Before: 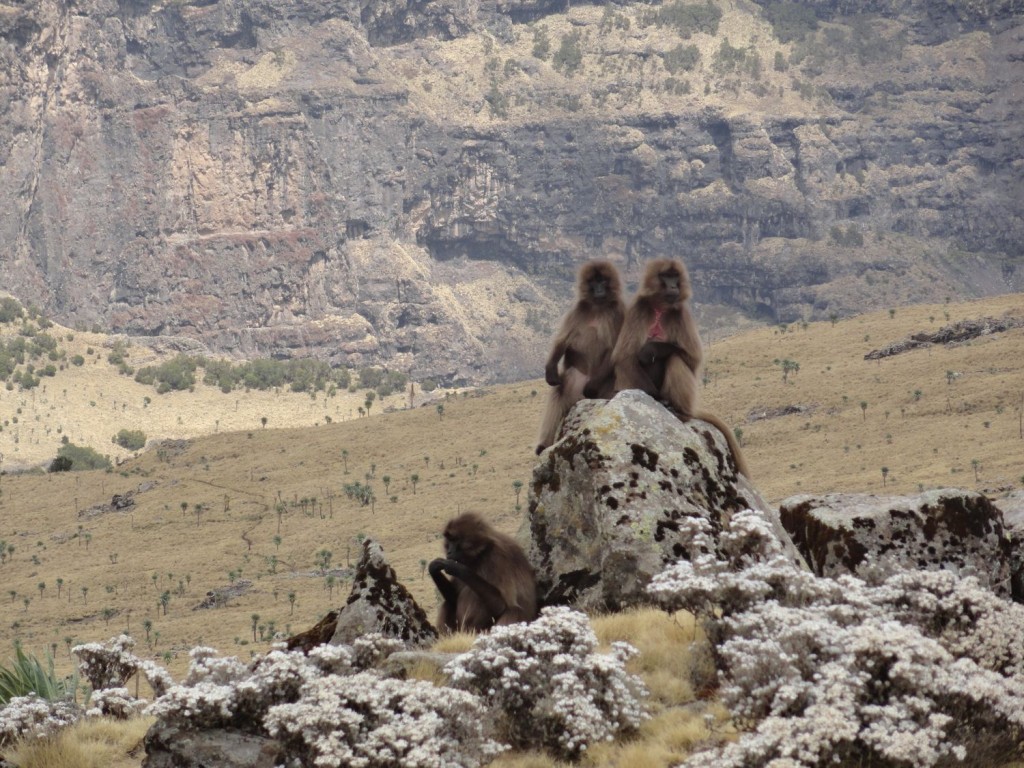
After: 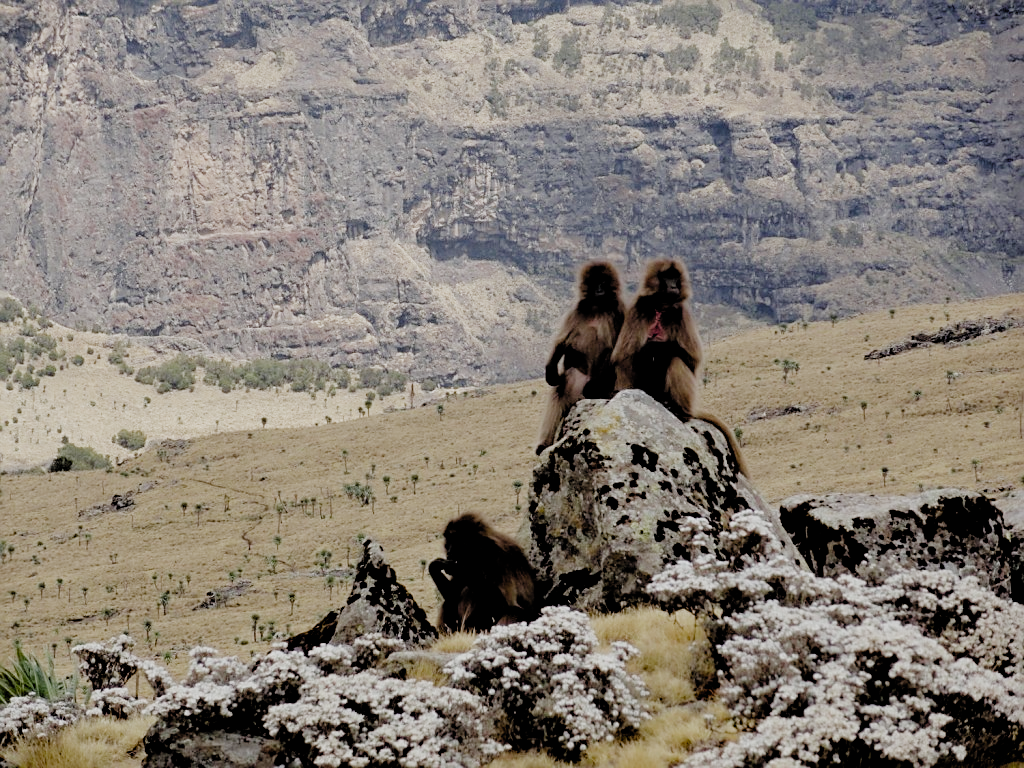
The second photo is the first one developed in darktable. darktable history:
filmic rgb: black relative exposure -2.85 EV, white relative exposure 4.56 EV, hardness 1.77, contrast 1.25, preserve chrominance no, color science v5 (2021)
sharpen: on, module defaults
